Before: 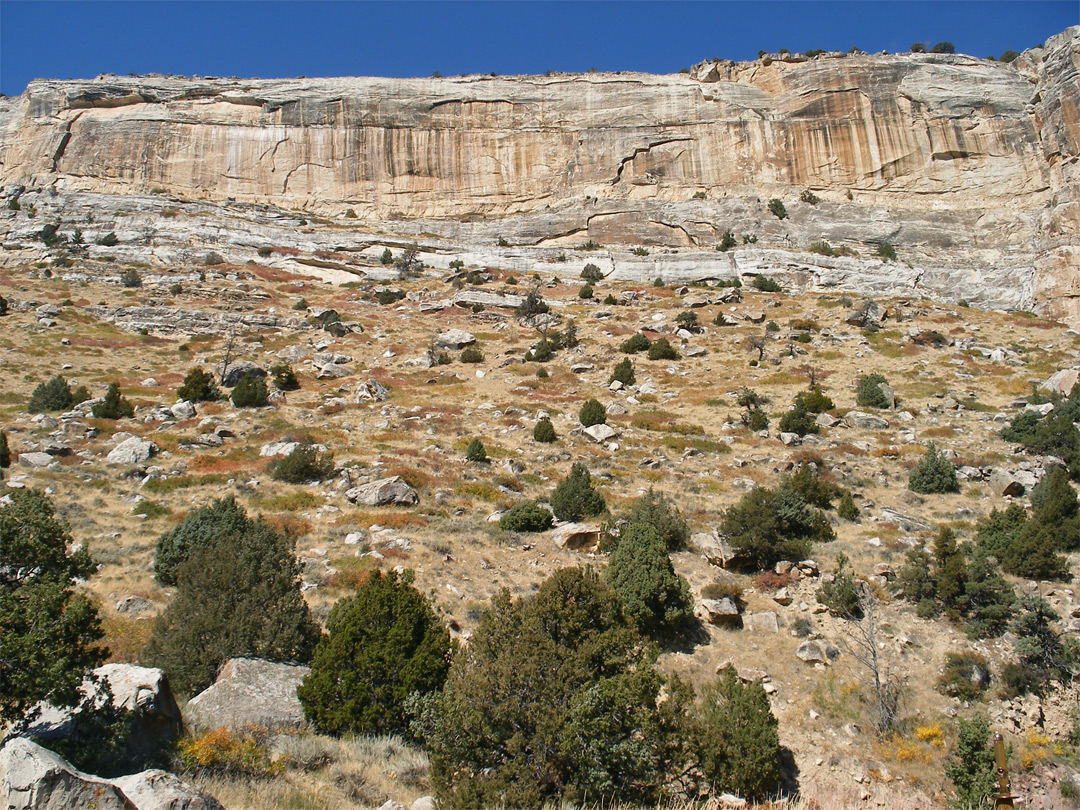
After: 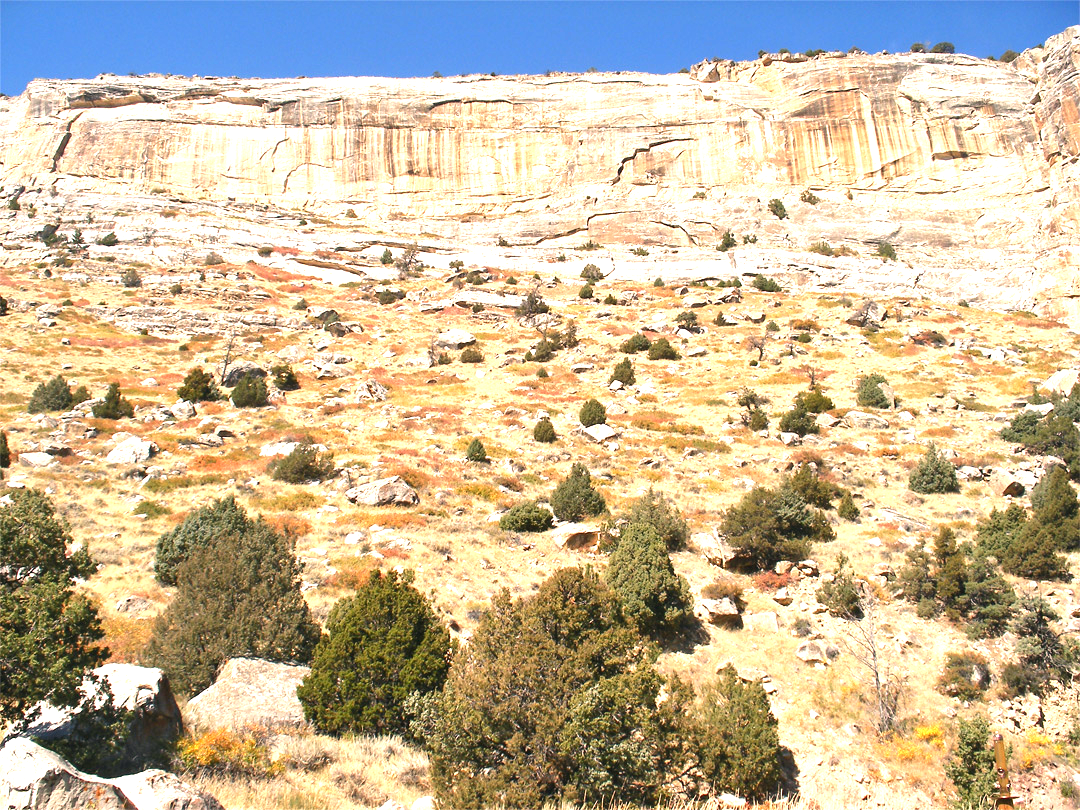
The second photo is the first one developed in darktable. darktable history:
white balance: red 1.127, blue 0.943
exposure: black level correction 0, exposure 1.35 EV, compensate exposure bias true, compensate highlight preservation false
